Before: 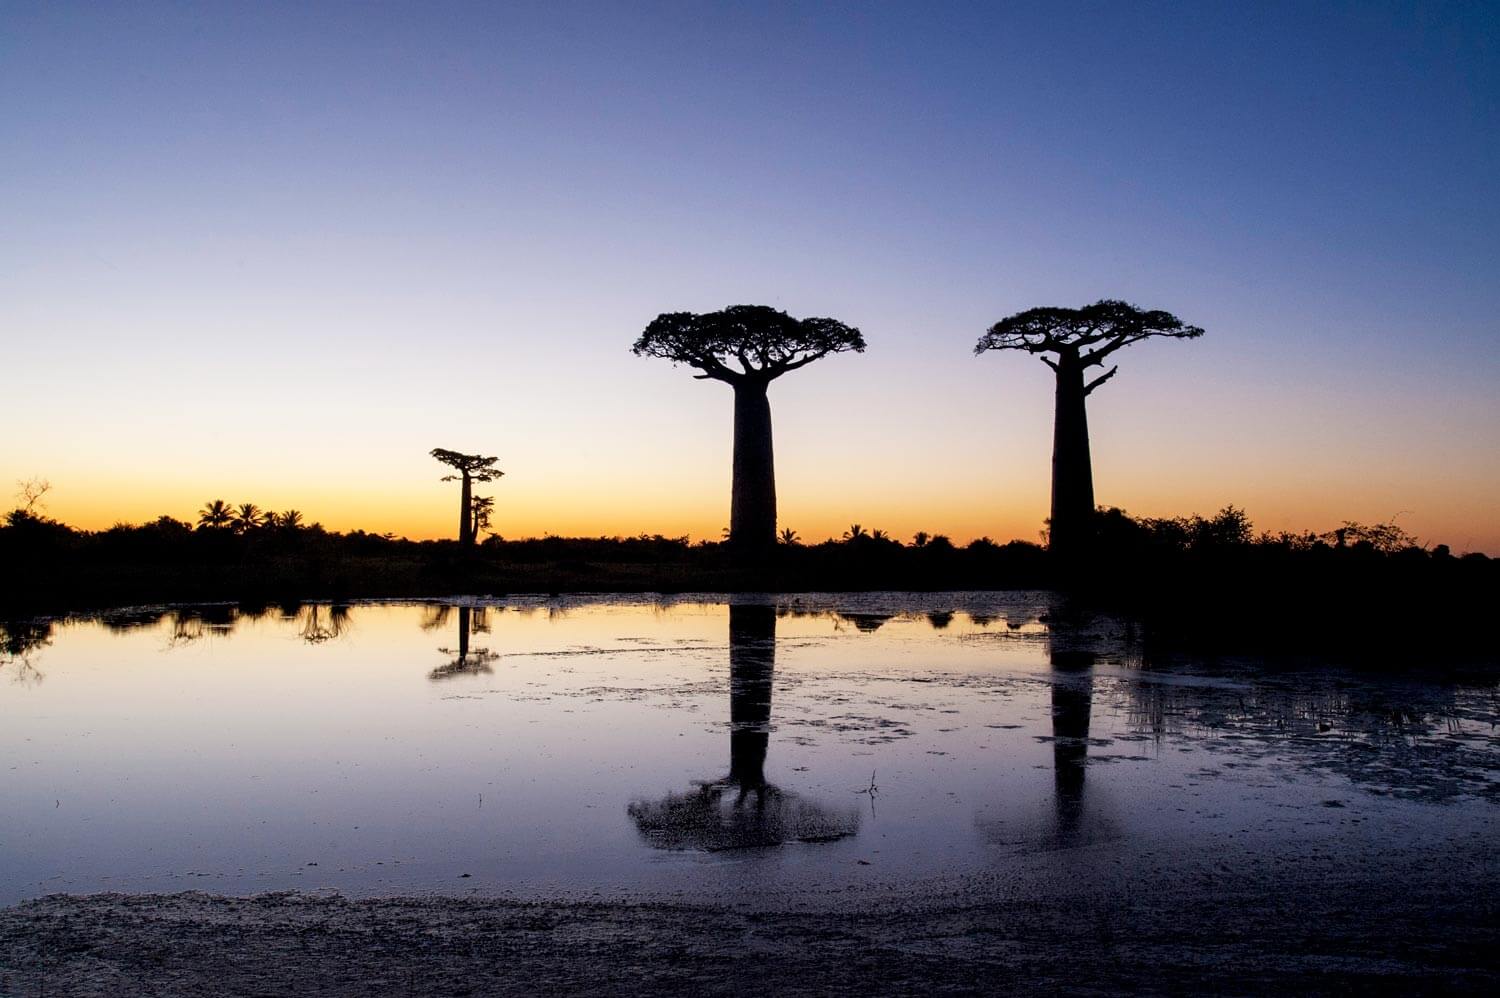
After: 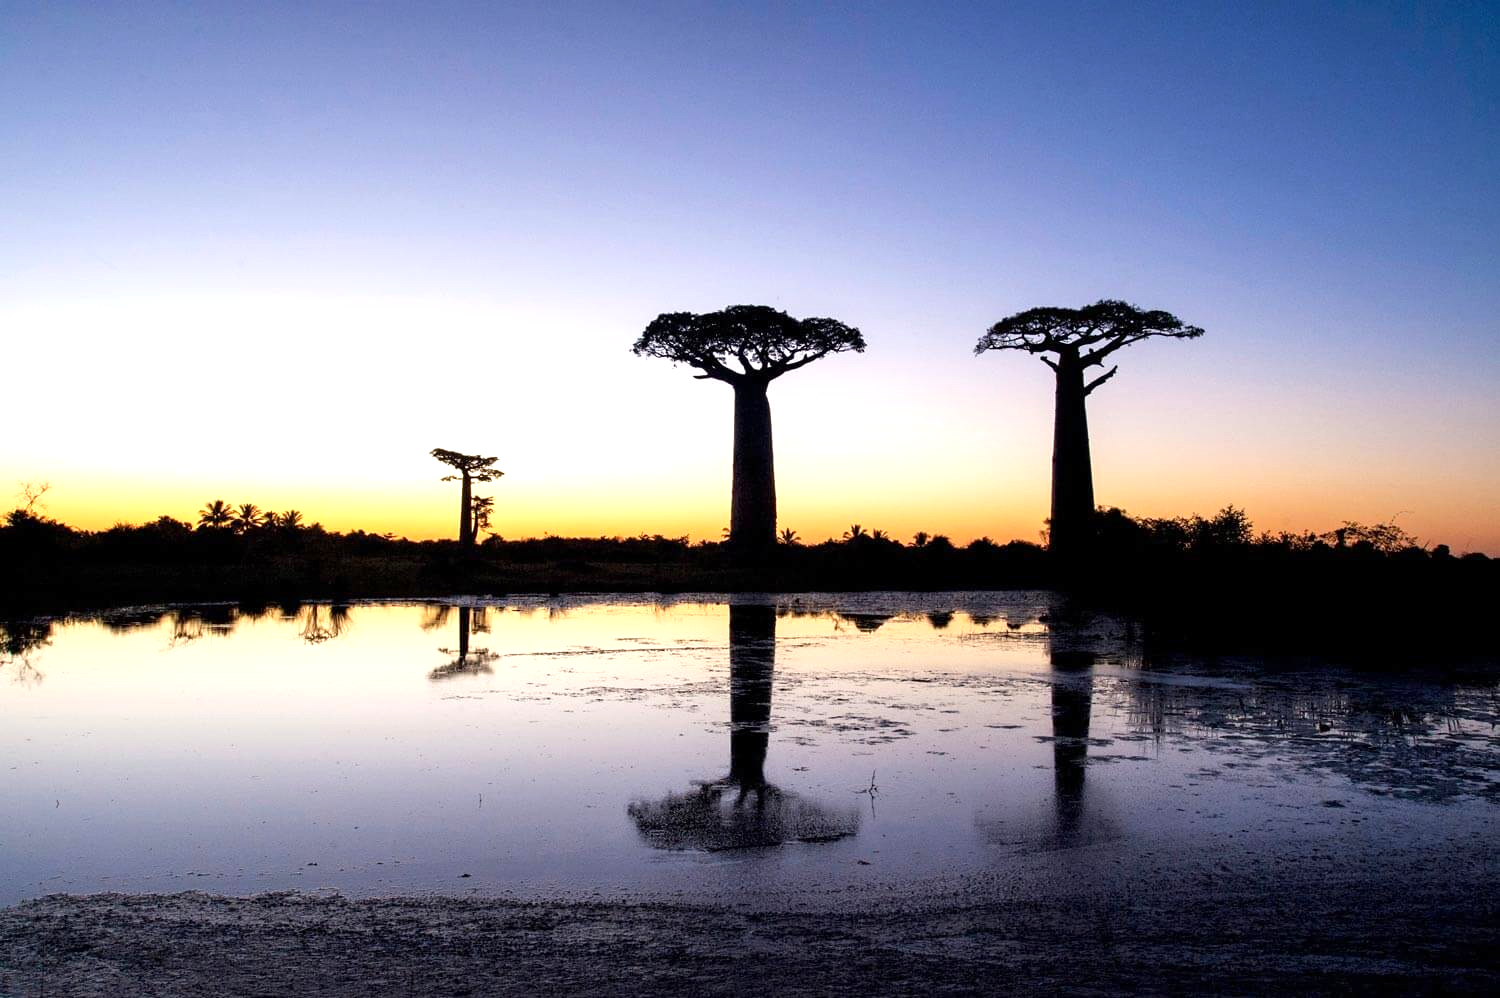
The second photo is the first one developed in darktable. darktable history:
exposure: exposure 0.607 EV, compensate exposure bias true, compensate highlight preservation false
